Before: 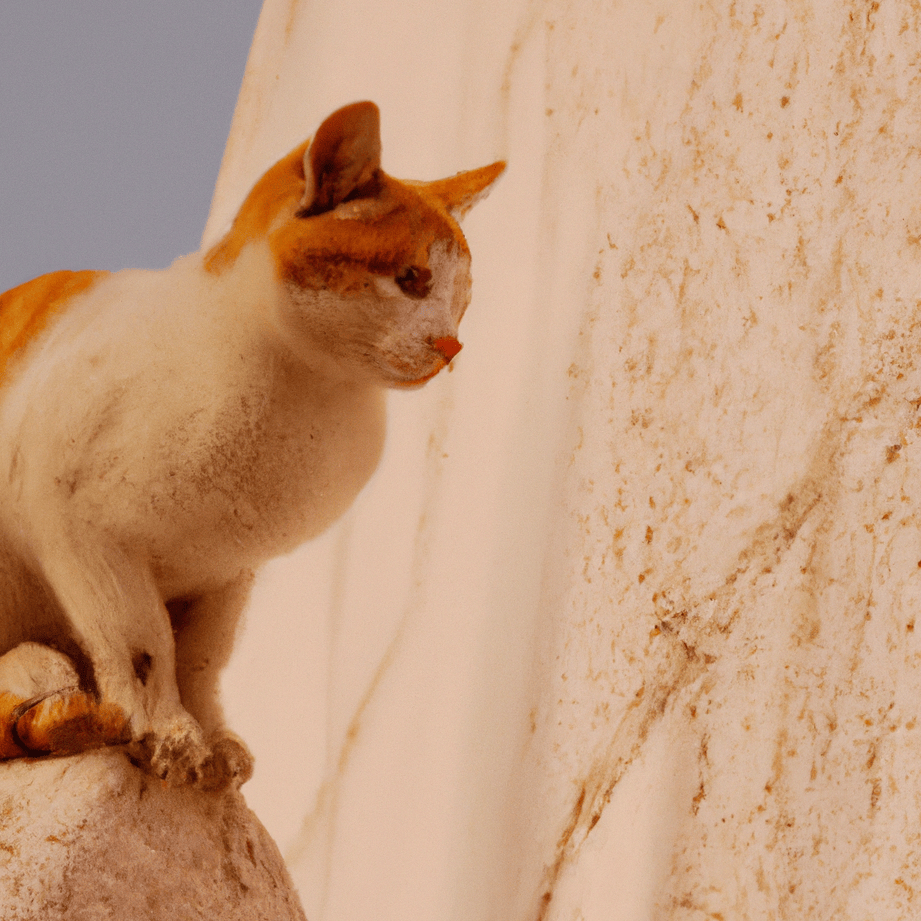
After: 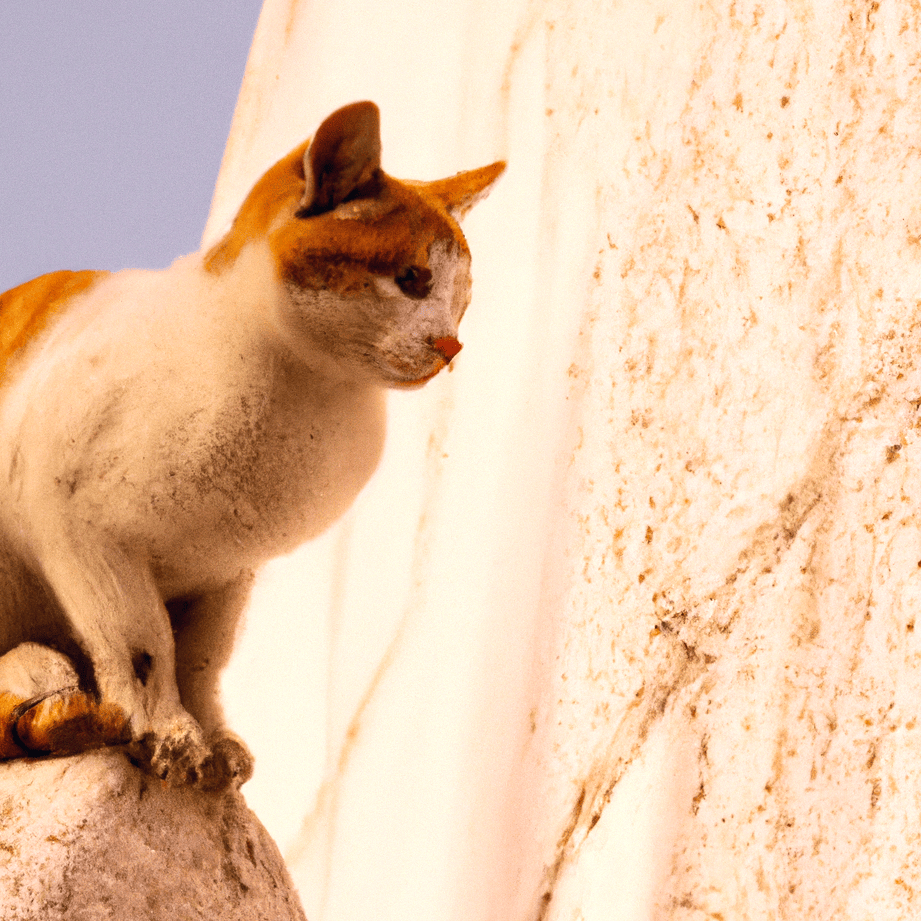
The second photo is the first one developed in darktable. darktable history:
tone equalizer: -8 EV -1.08 EV, -7 EV -1.01 EV, -6 EV -0.867 EV, -5 EV -0.578 EV, -3 EV 0.578 EV, -2 EV 0.867 EV, -1 EV 1.01 EV, +0 EV 1.08 EV, edges refinement/feathering 500, mask exposure compensation -1.57 EV, preserve details no
color correction: highlights a* 5.38, highlights b* 5.3, shadows a* -4.26, shadows b* -5.11
white balance: red 0.954, blue 1.079
